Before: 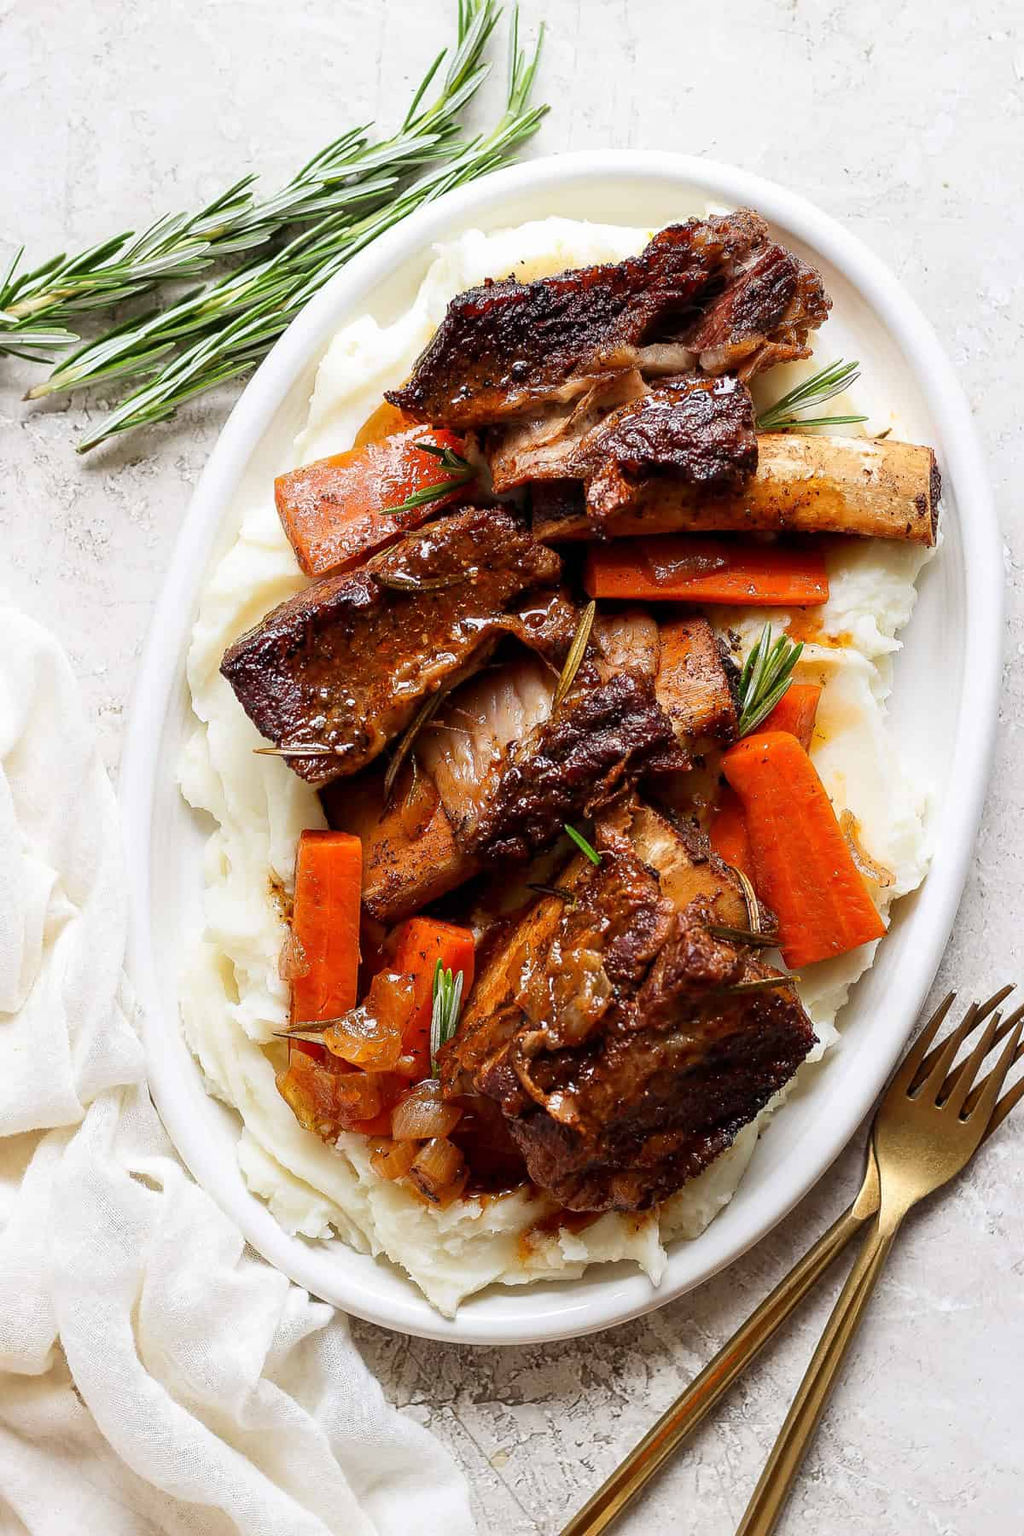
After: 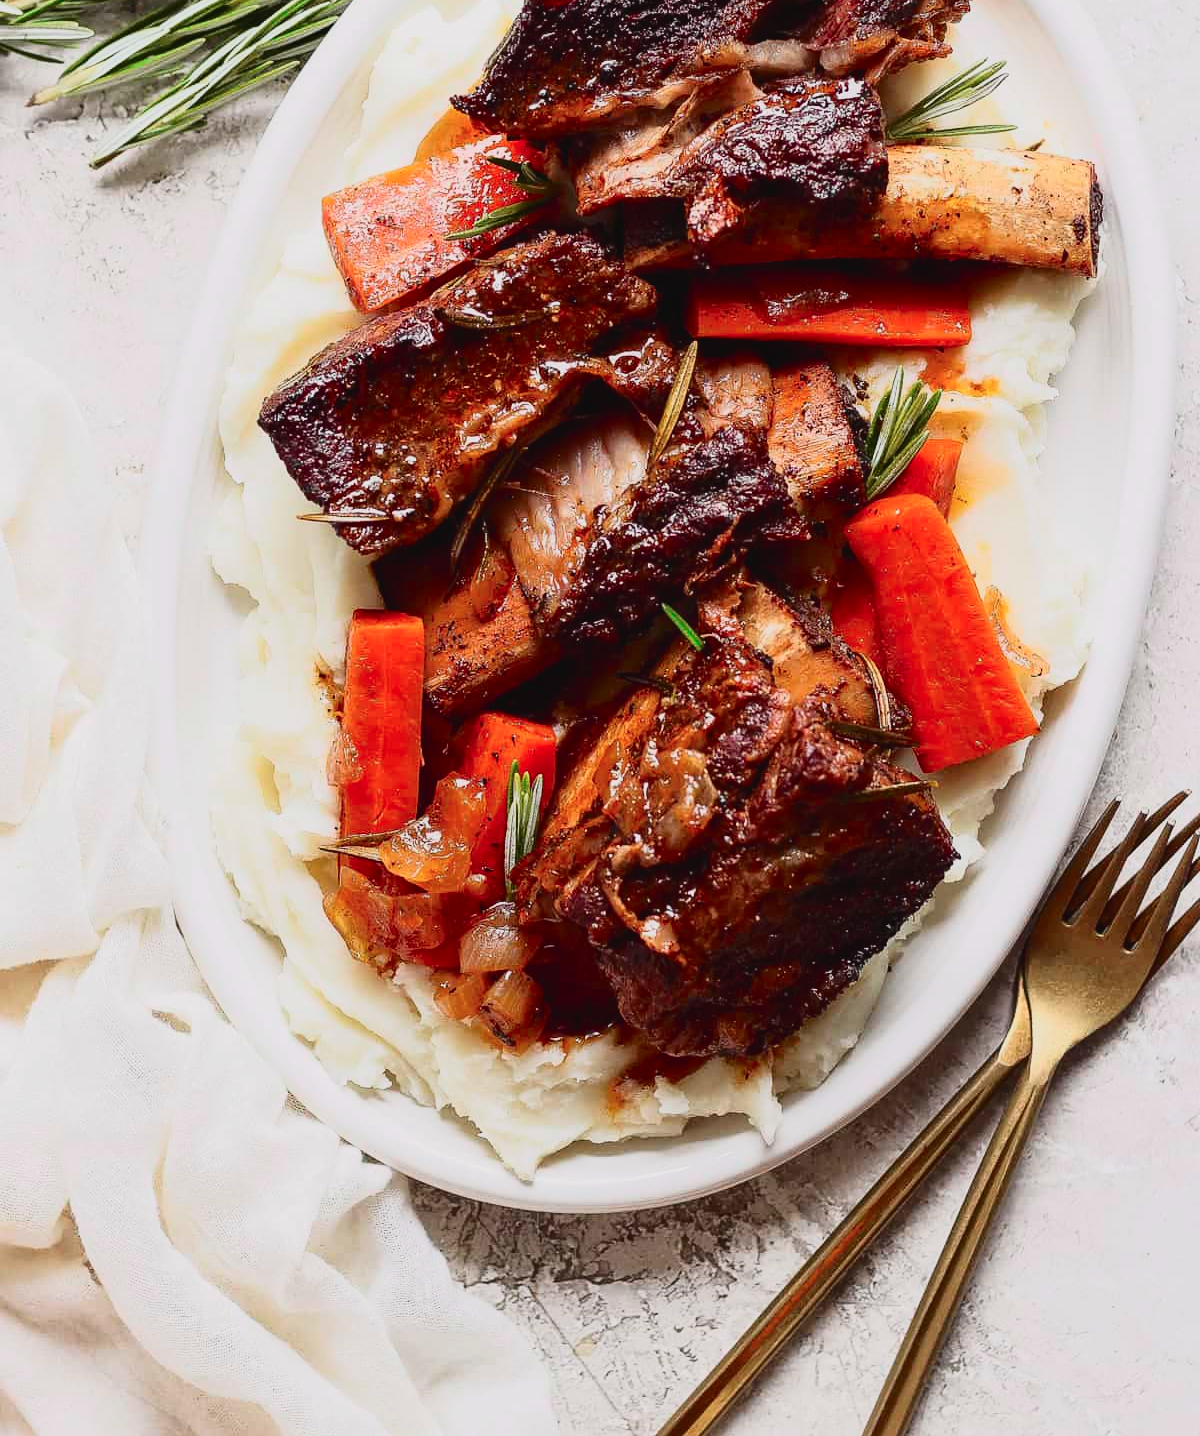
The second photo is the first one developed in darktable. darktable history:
tone curve: curves: ch0 [(0, 0.032) (0.094, 0.08) (0.265, 0.208) (0.41, 0.417) (0.498, 0.496) (0.638, 0.673) (0.819, 0.841) (0.96, 0.899)]; ch1 [(0, 0) (0.161, 0.092) (0.37, 0.302) (0.417, 0.434) (0.495, 0.498) (0.576, 0.589) (0.725, 0.765) (1, 1)]; ch2 [(0, 0) (0.352, 0.403) (0.45, 0.469) (0.521, 0.515) (0.59, 0.579) (1, 1)], color space Lab, independent channels, preserve colors none
crop and rotate: top 20.208%
